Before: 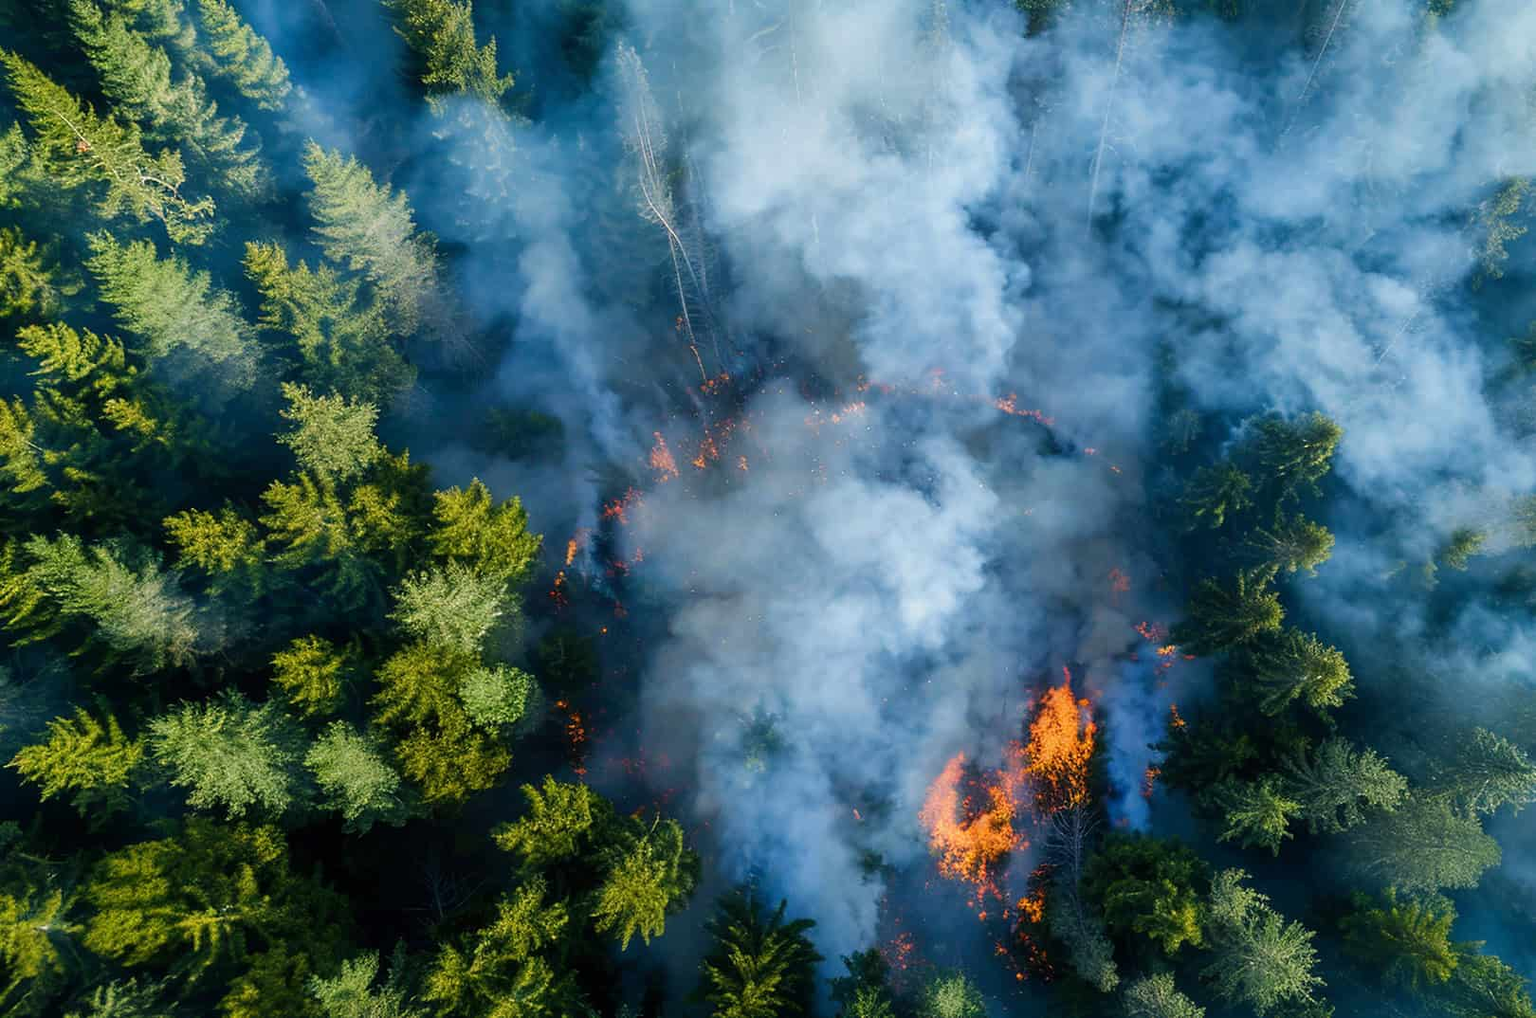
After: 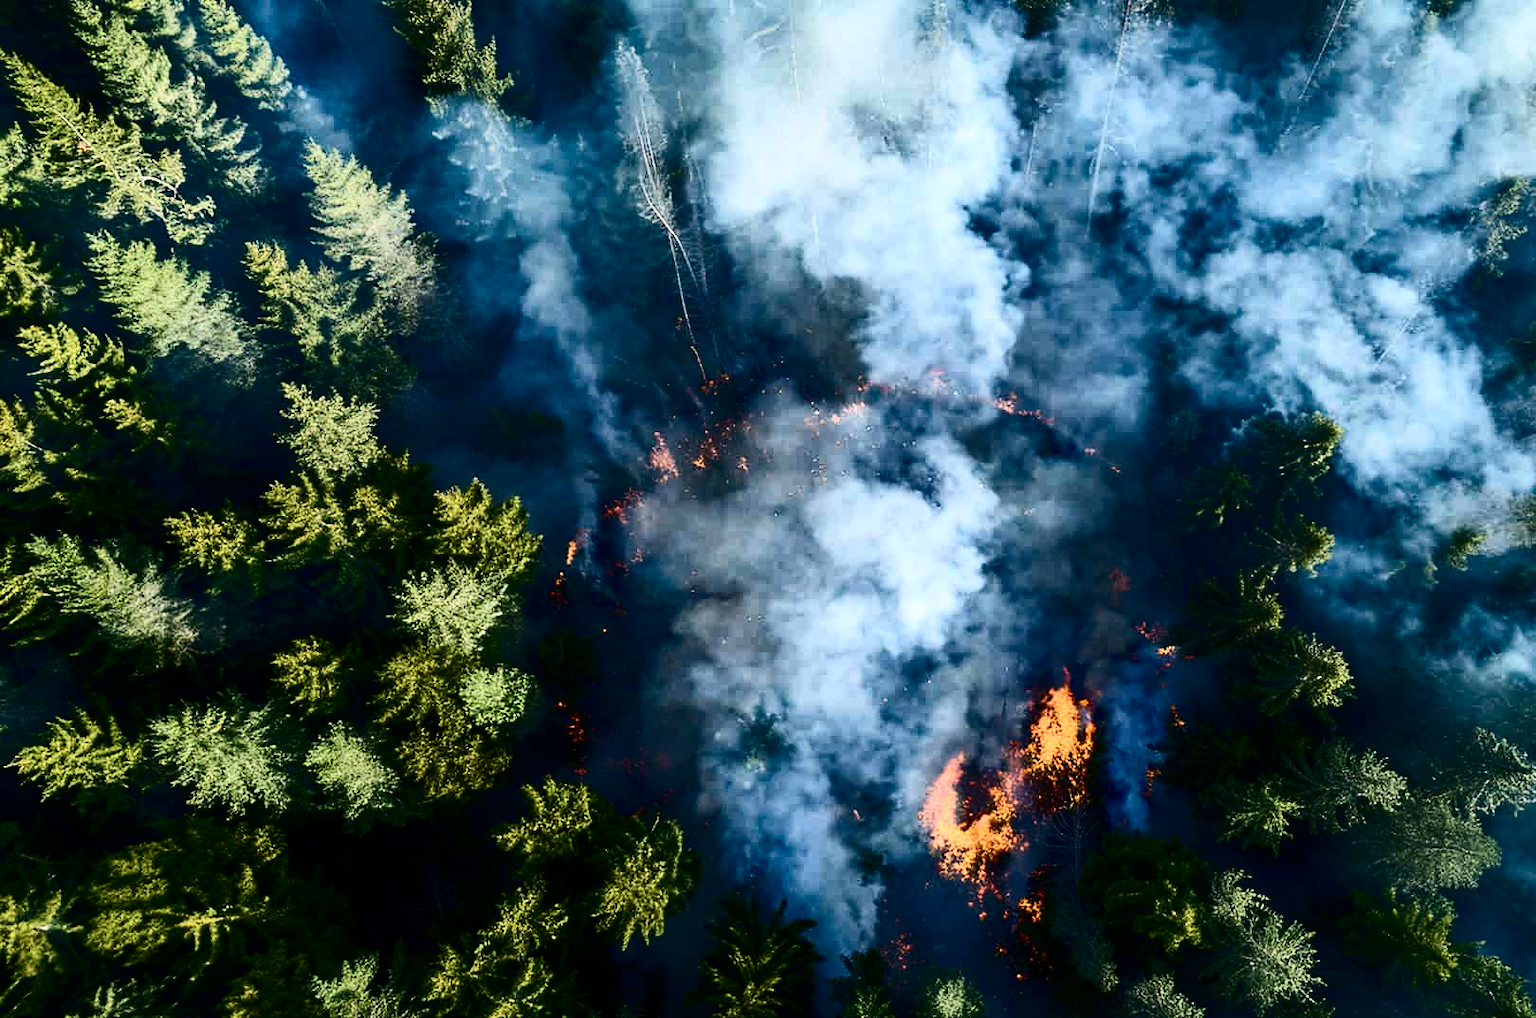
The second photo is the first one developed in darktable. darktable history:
tone equalizer: on, module defaults
contrast brightness saturation: contrast 0.5, saturation -0.1
white balance: emerald 1
haze removal: strength 0.42, compatibility mode true, adaptive false
